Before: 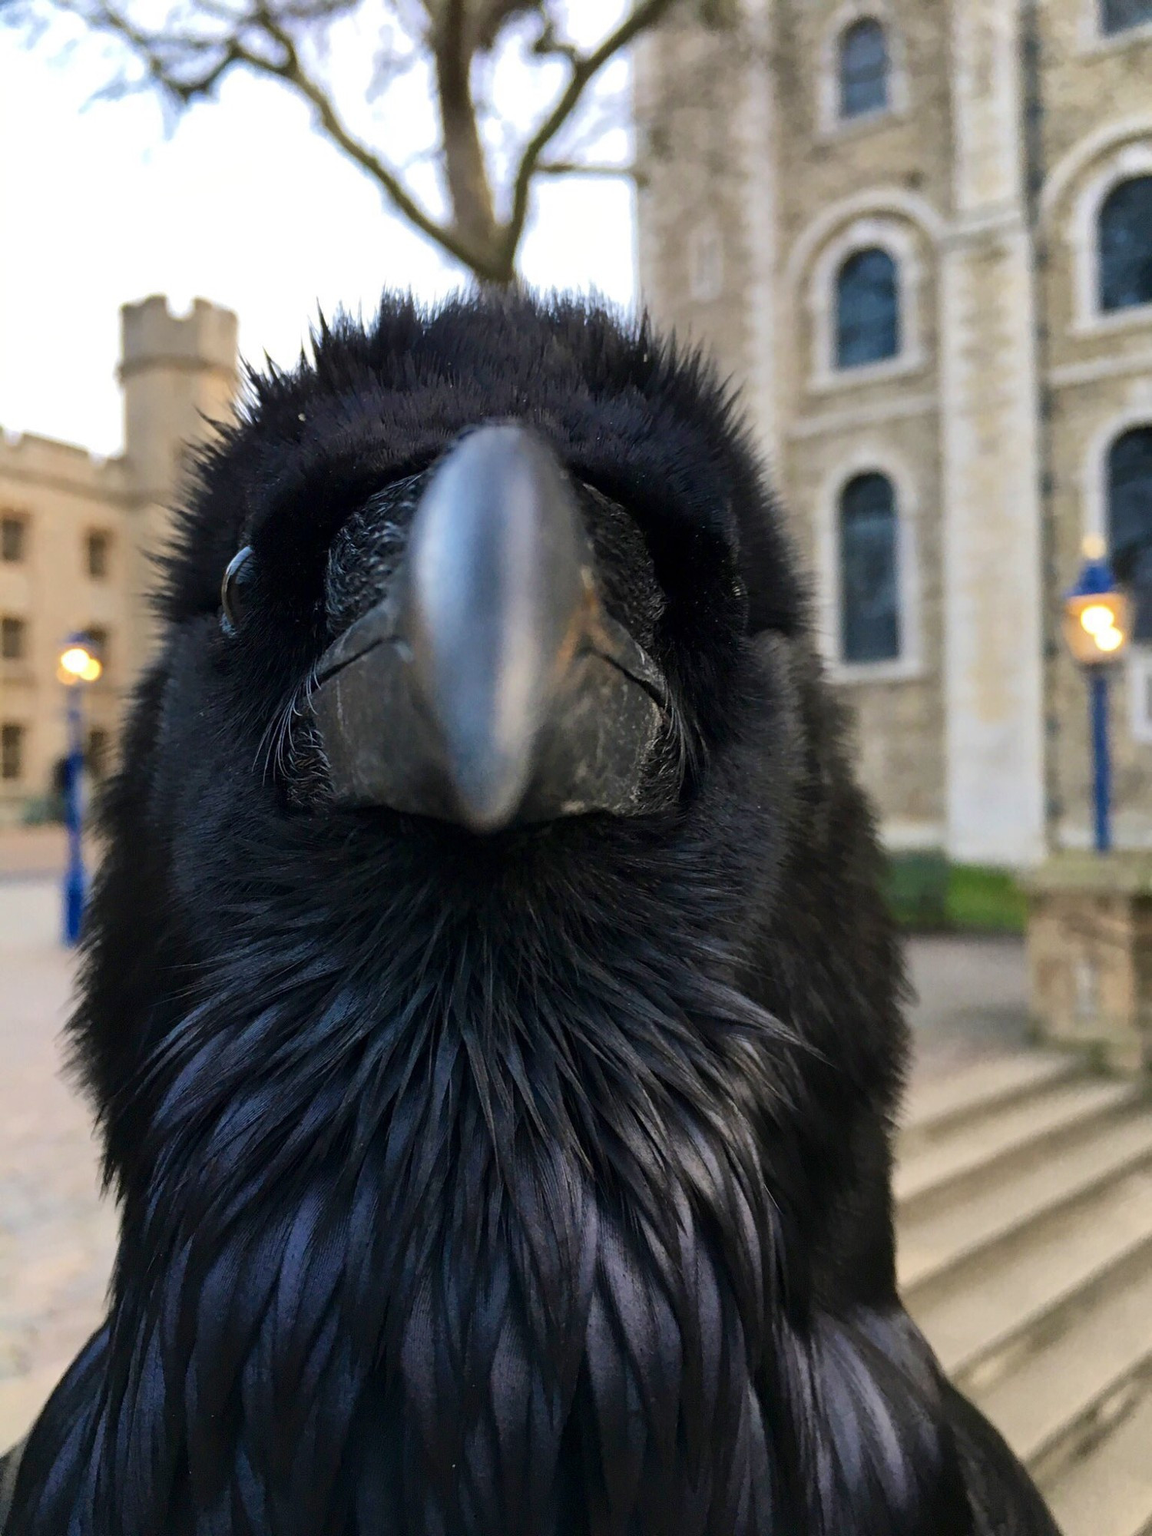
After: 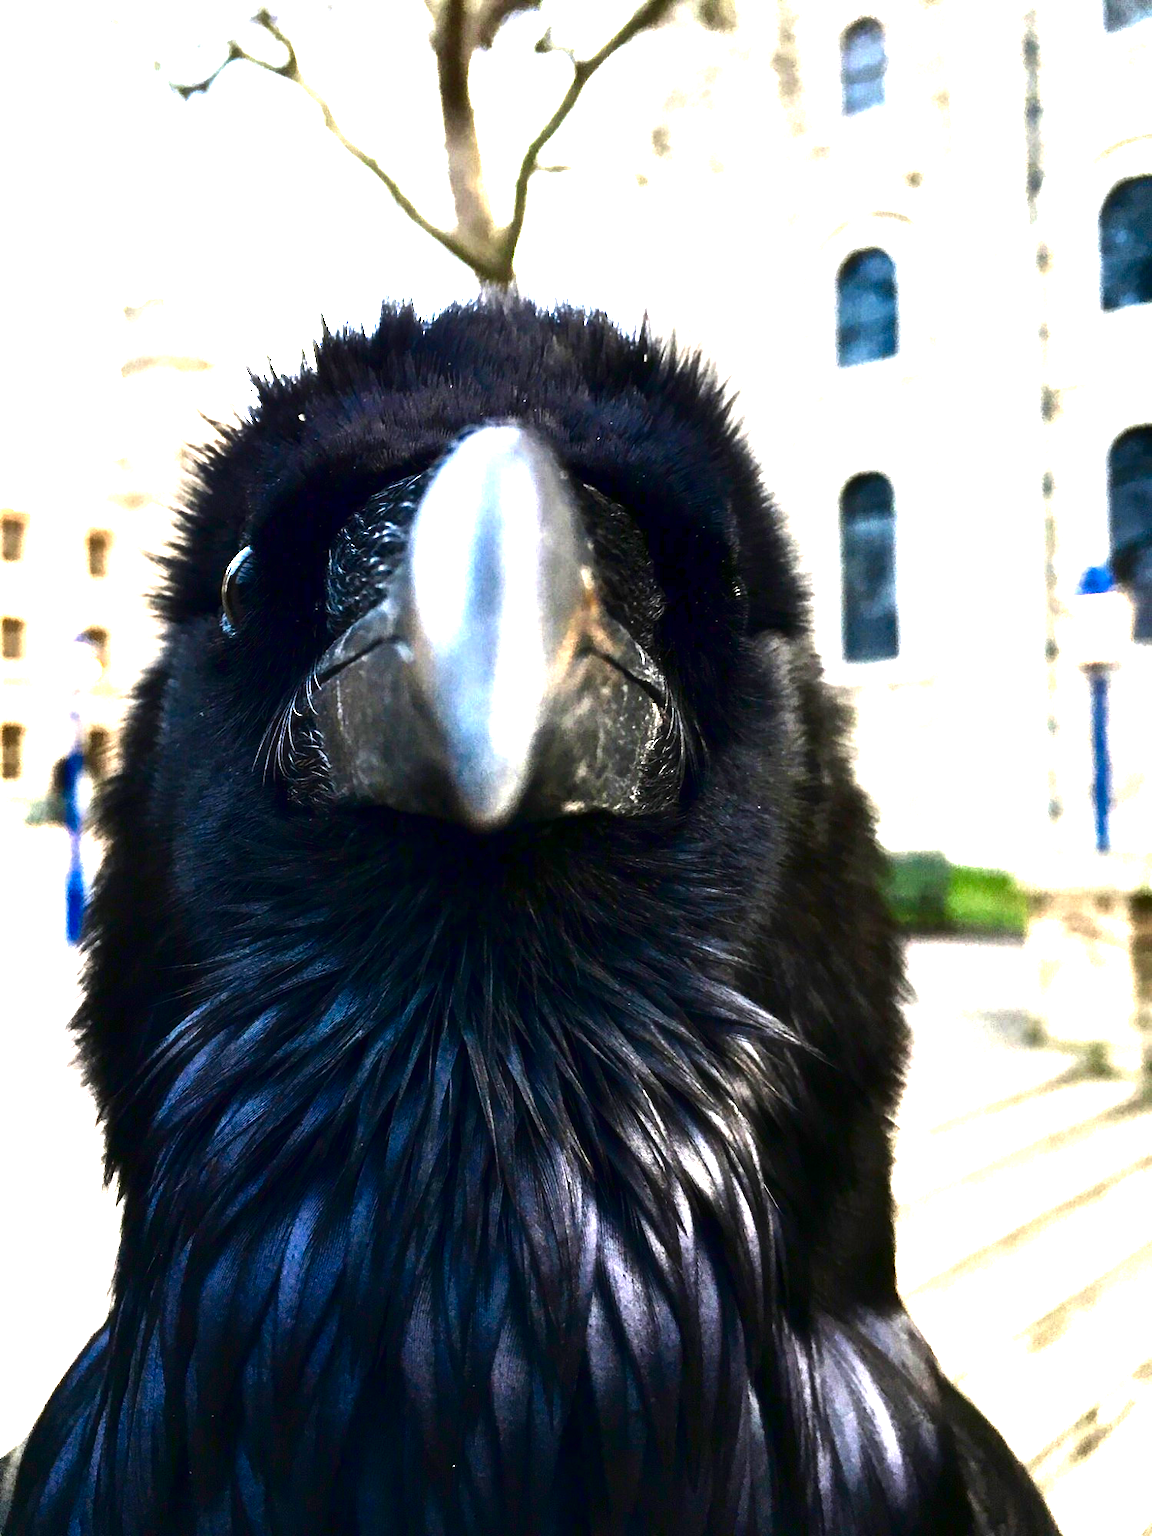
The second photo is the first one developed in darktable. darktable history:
exposure: black level correction 0, exposure 2.342 EV, compensate exposure bias true, compensate highlight preservation false
haze removal: strength -0.102, compatibility mode true, adaptive false
contrast brightness saturation: contrast 0.087, brightness -0.603, saturation 0.169
